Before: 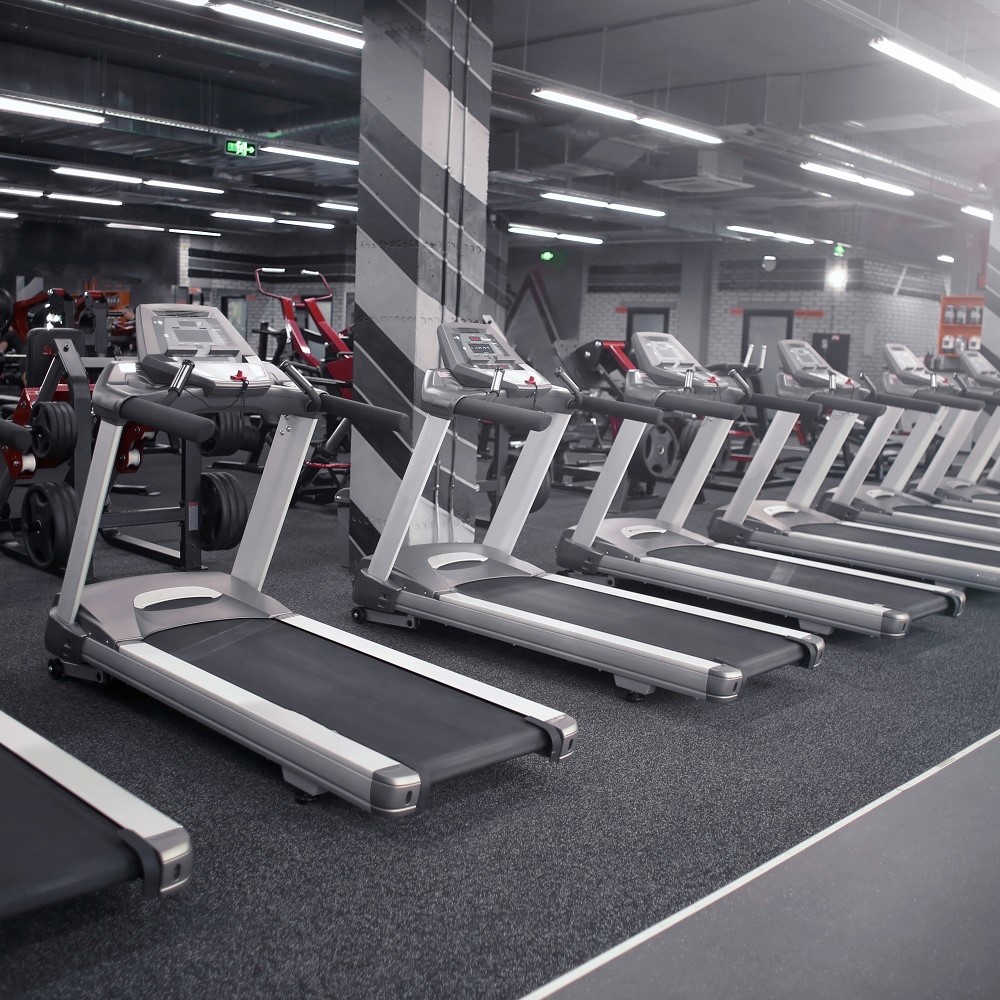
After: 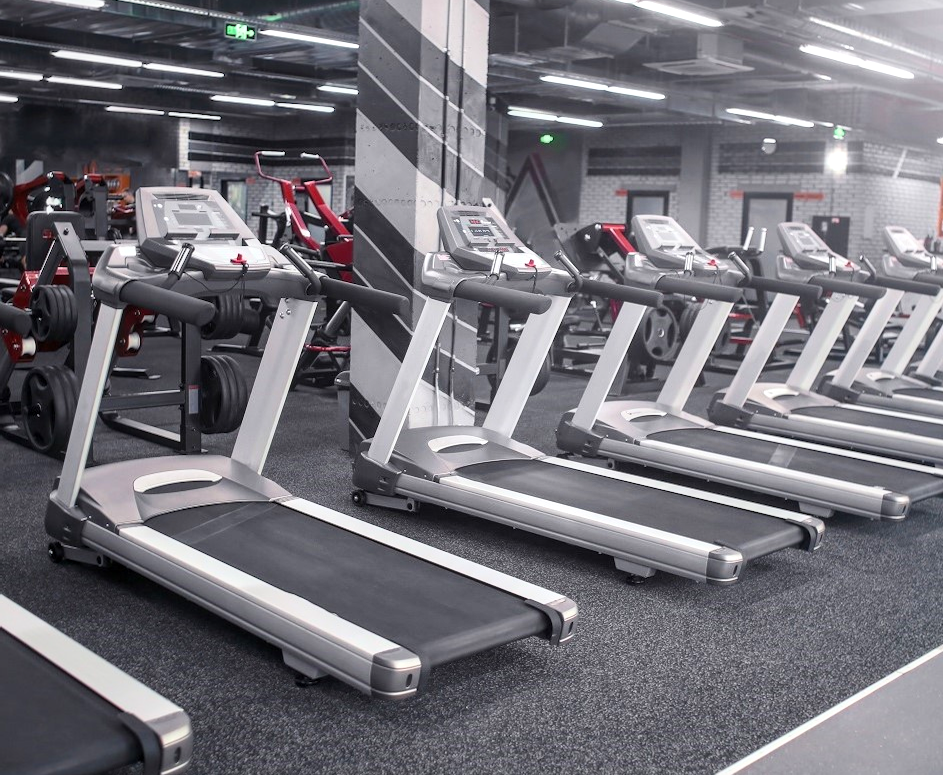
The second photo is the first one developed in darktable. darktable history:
crop and rotate: angle 0.06°, top 11.668%, right 5.521%, bottom 10.714%
local contrast: on, module defaults
contrast brightness saturation: contrast 0.197, brightness 0.158, saturation 0.223
